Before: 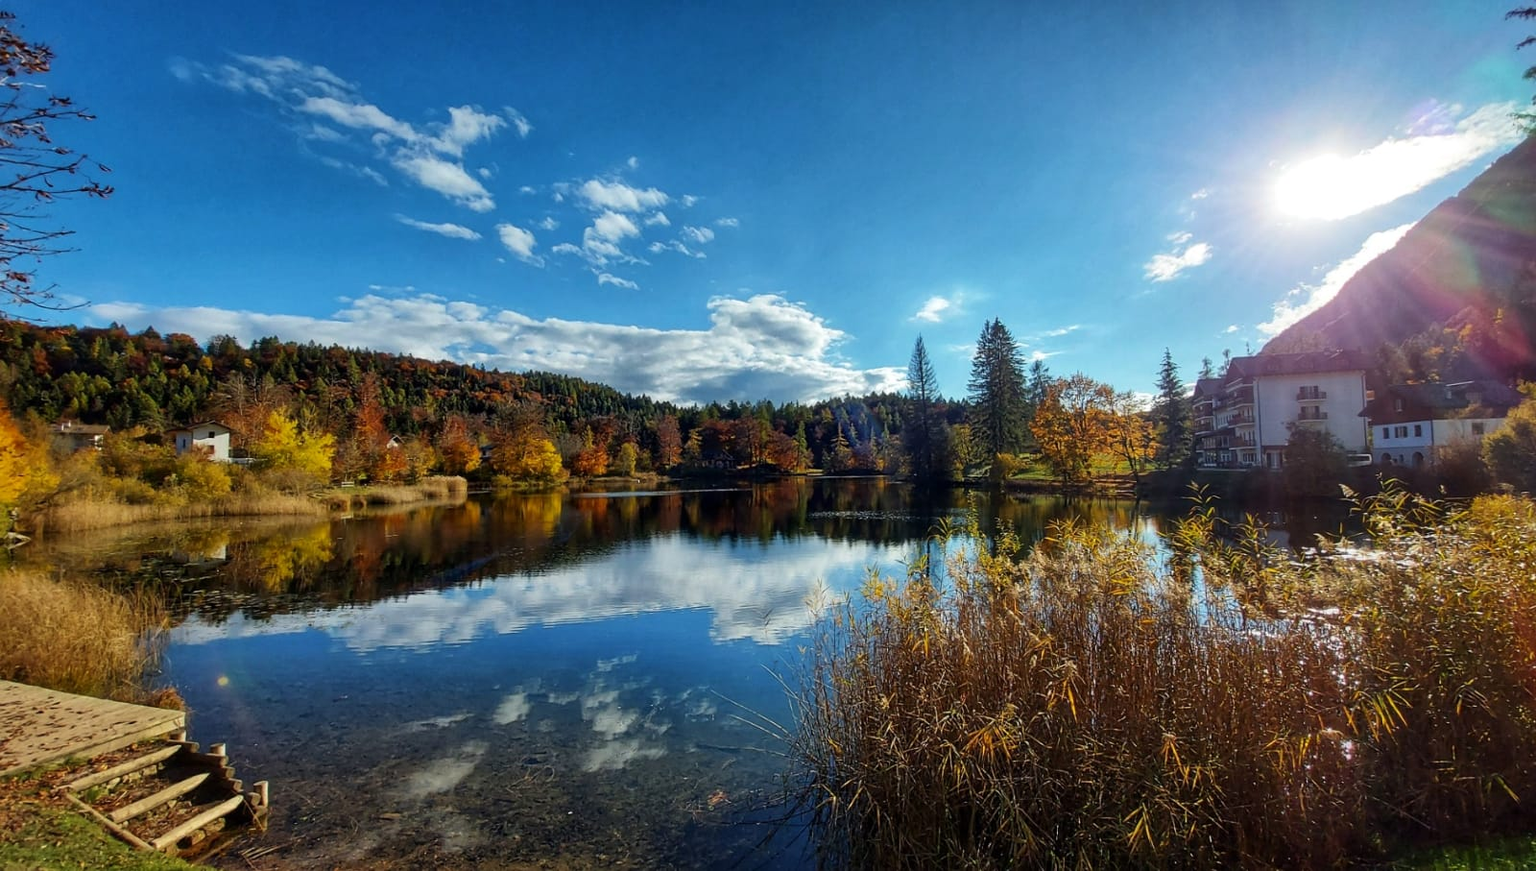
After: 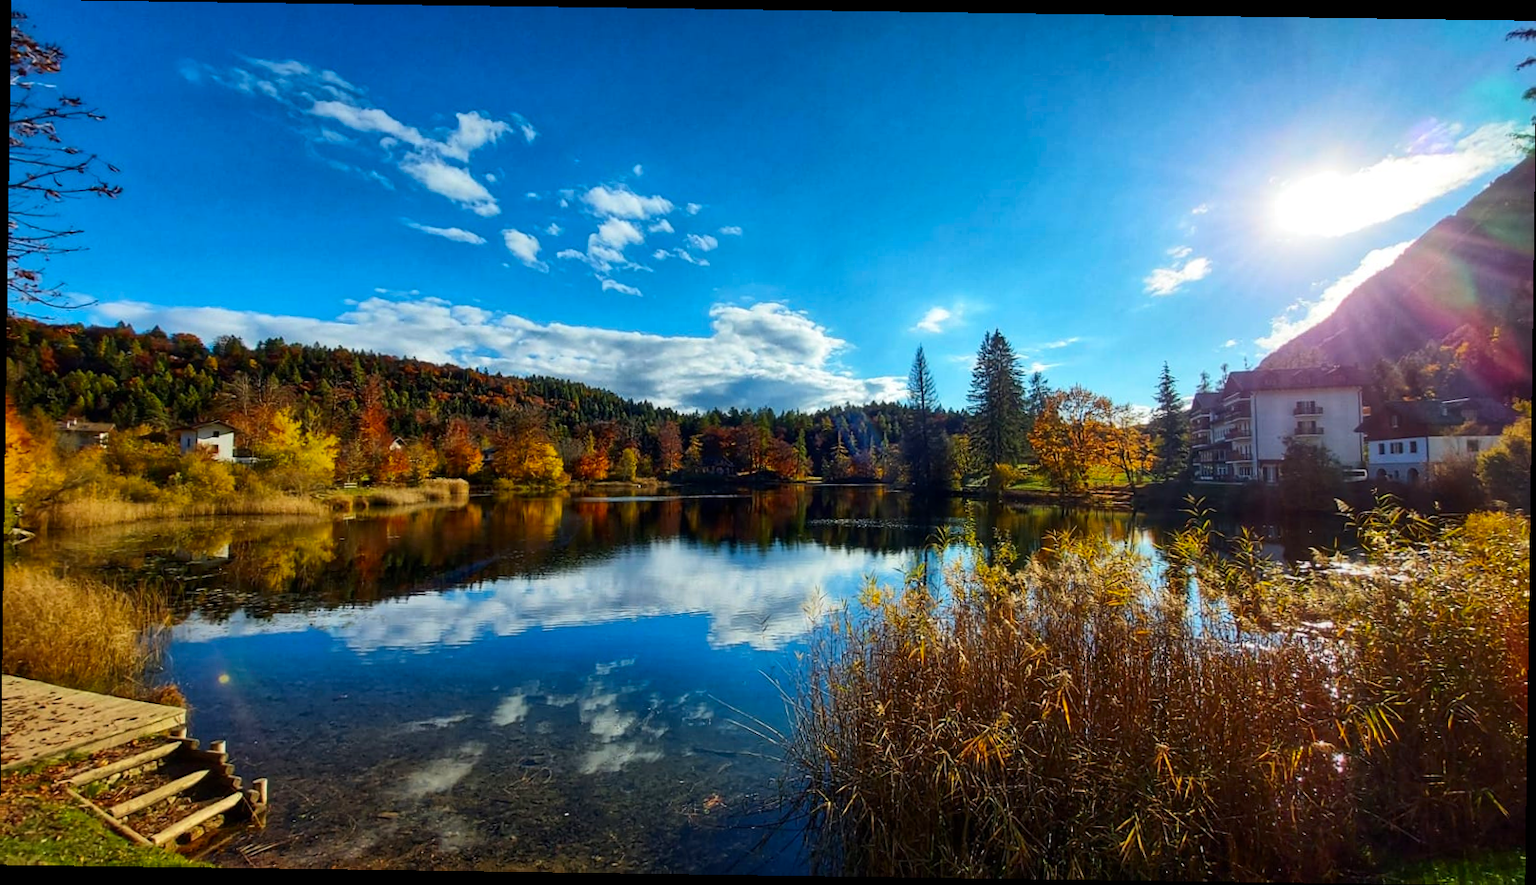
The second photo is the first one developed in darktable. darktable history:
rotate and perspective: rotation 0.8°, automatic cropping off
contrast brightness saturation: contrast 0.09, saturation 0.28
tone curve: curves: ch0 [(0, 0) (0.265, 0.253) (0.732, 0.751) (1, 1)], color space Lab, linked channels, preserve colors none
base curve: curves: ch0 [(0, 0) (0.297, 0.298) (1, 1)], preserve colors none
